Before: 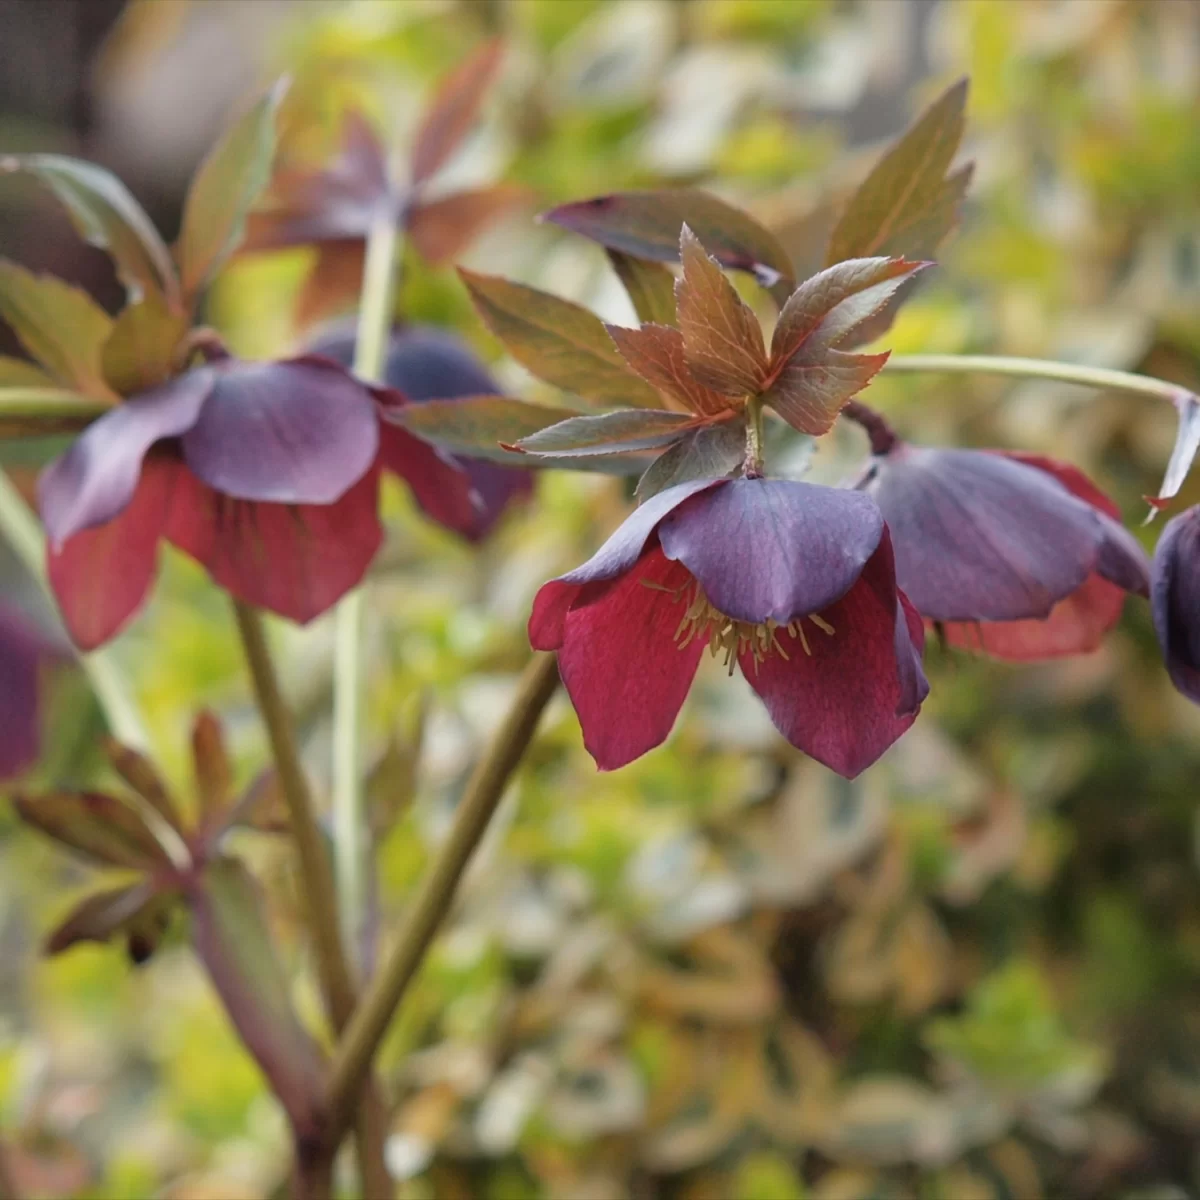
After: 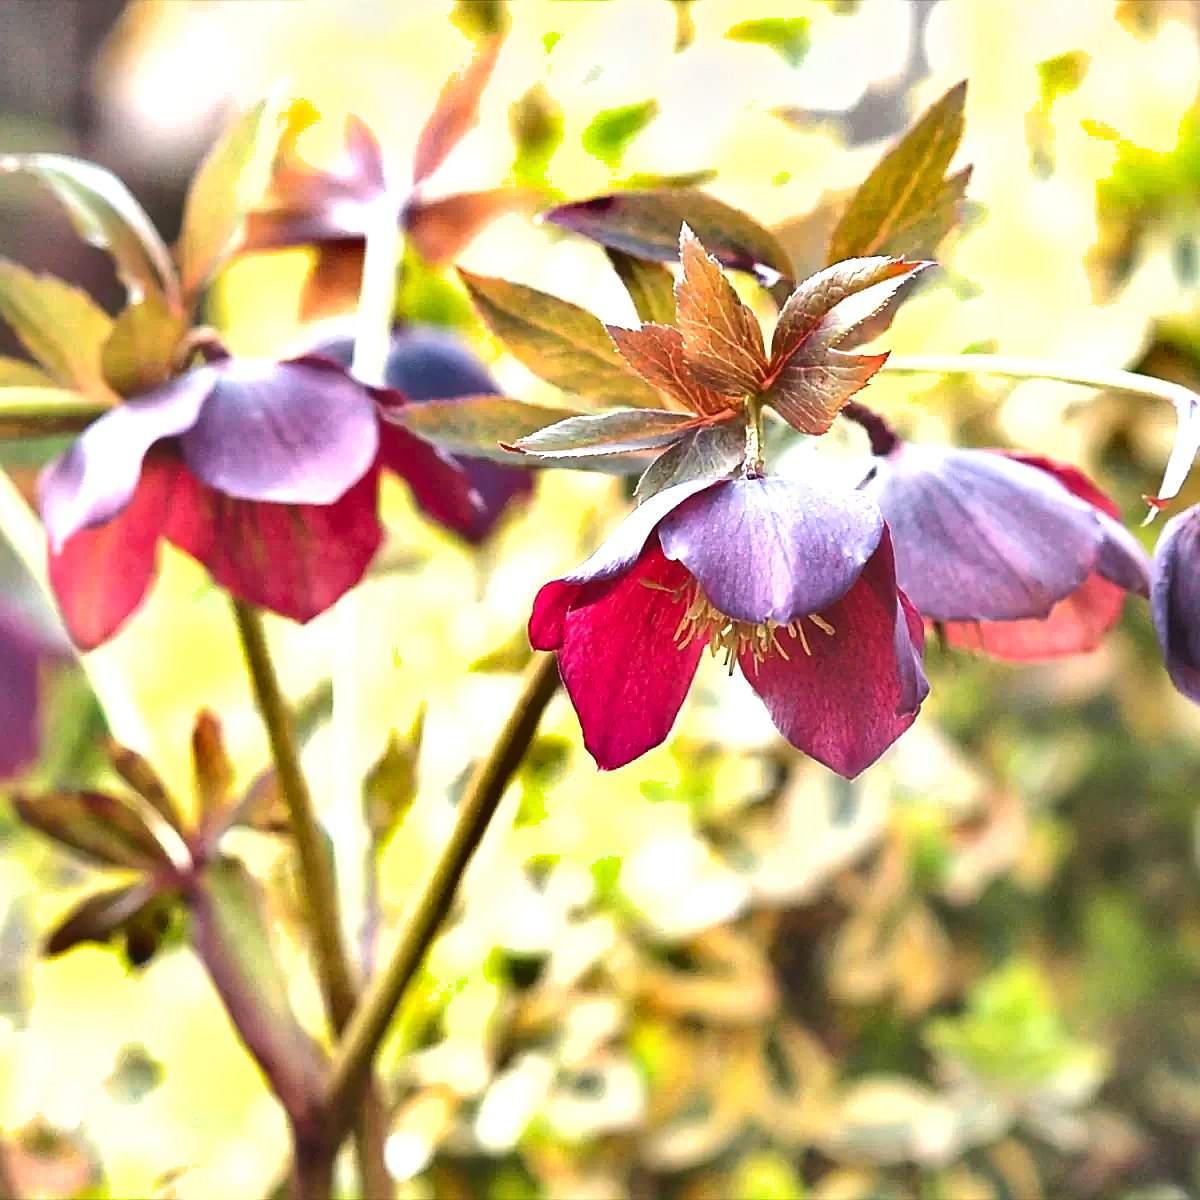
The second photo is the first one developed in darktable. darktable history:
exposure: black level correction 0, exposure 1.759 EV, compensate highlight preservation false
shadows and highlights: low approximation 0.01, soften with gaussian
sharpen: radius 1.385, amount 1.252, threshold 0.619
